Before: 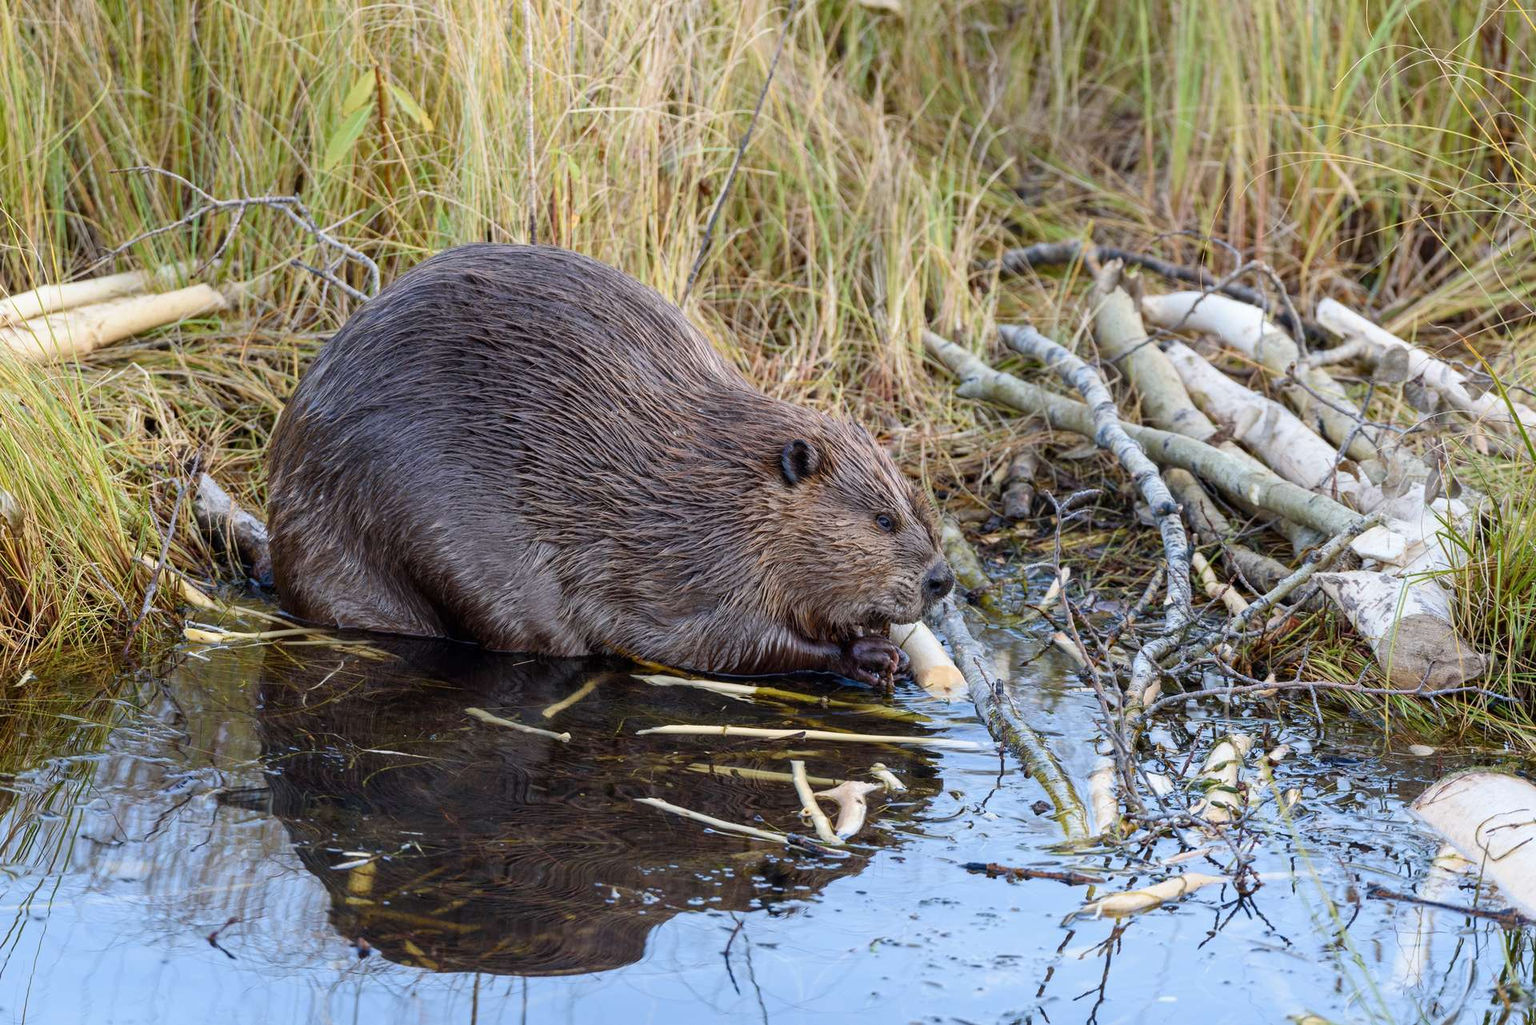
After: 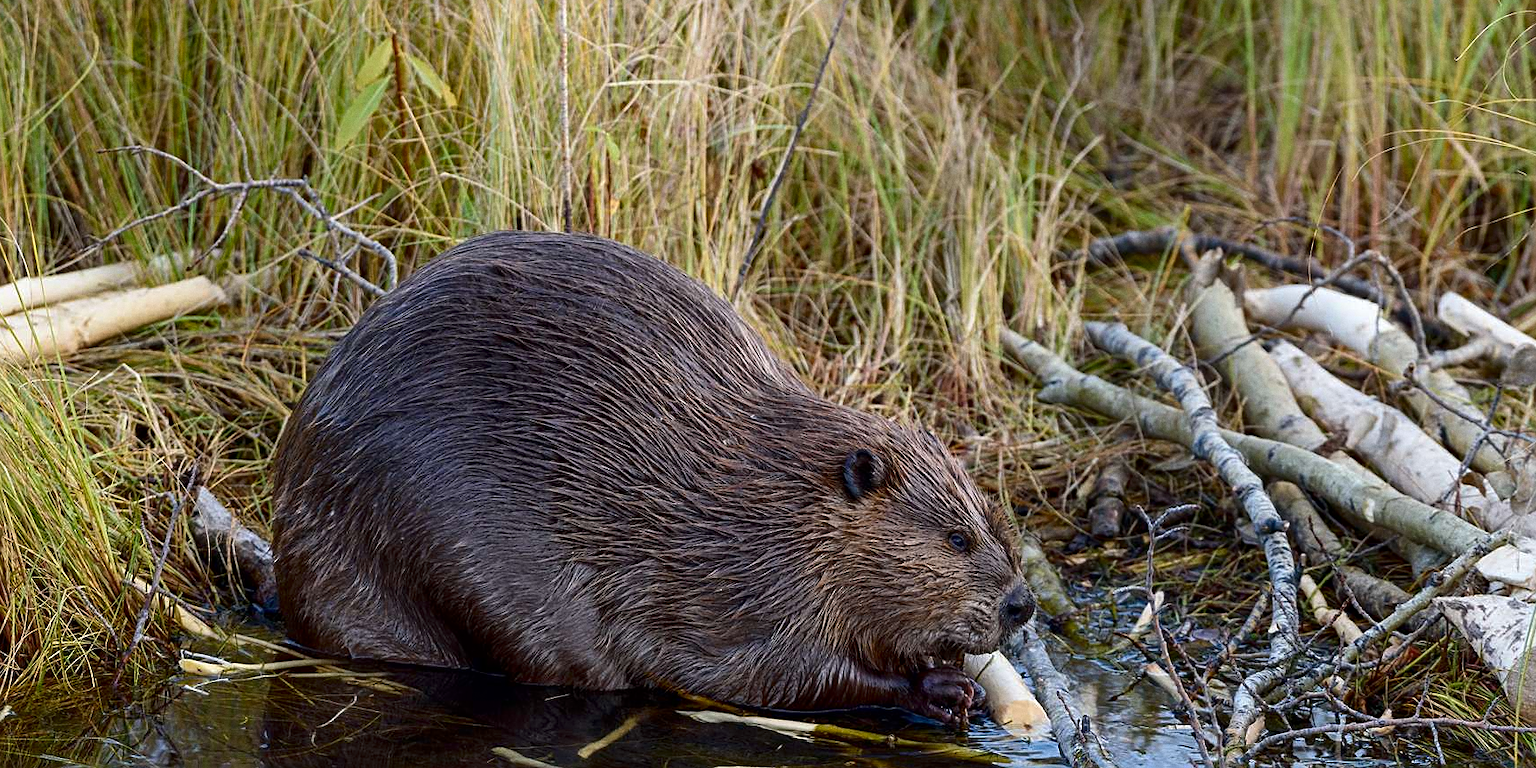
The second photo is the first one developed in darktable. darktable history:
sharpen: on, module defaults
tone equalizer: on, module defaults
crop: left 1.509%, top 3.452%, right 7.696%, bottom 28.452%
contrast brightness saturation: brightness -0.2, saturation 0.08
grain: coarseness 0.09 ISO, strength 16.61%
